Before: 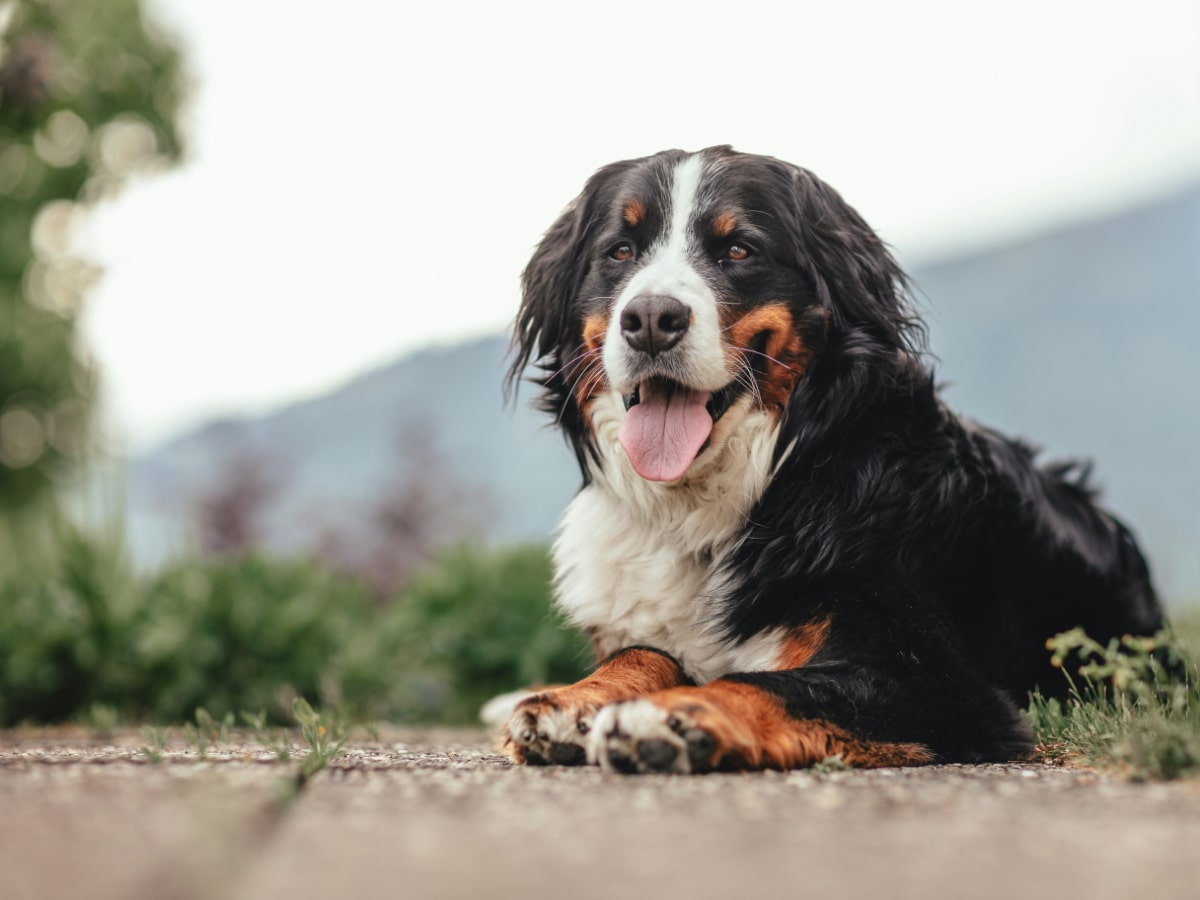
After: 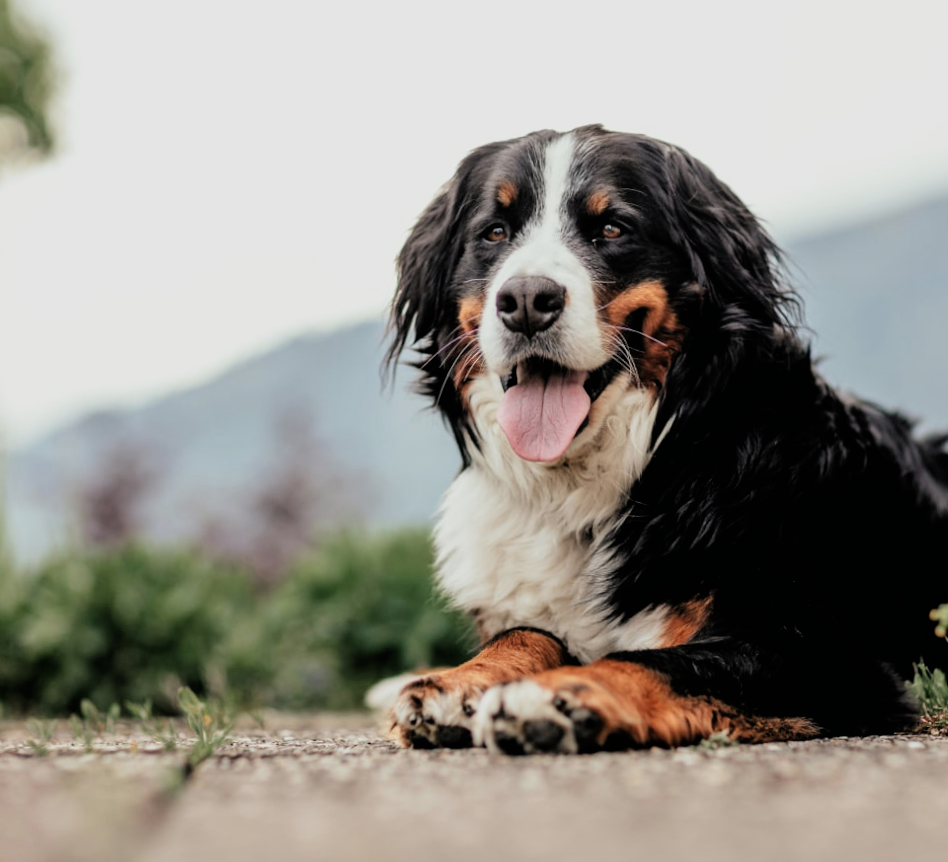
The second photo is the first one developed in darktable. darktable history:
rotate and perspective: rotation -1.42°, crop left 0.016, crop right 0.984, crop top 0.035, crop bottom 0.965
crop and rotate: left 9.597%, right 10.195%
filmic rgb: black relative exposure -5 EV, white relative exposure 3.5 EV, hardness 3.19, contrast 1.2, highlights saturation mix -30%
